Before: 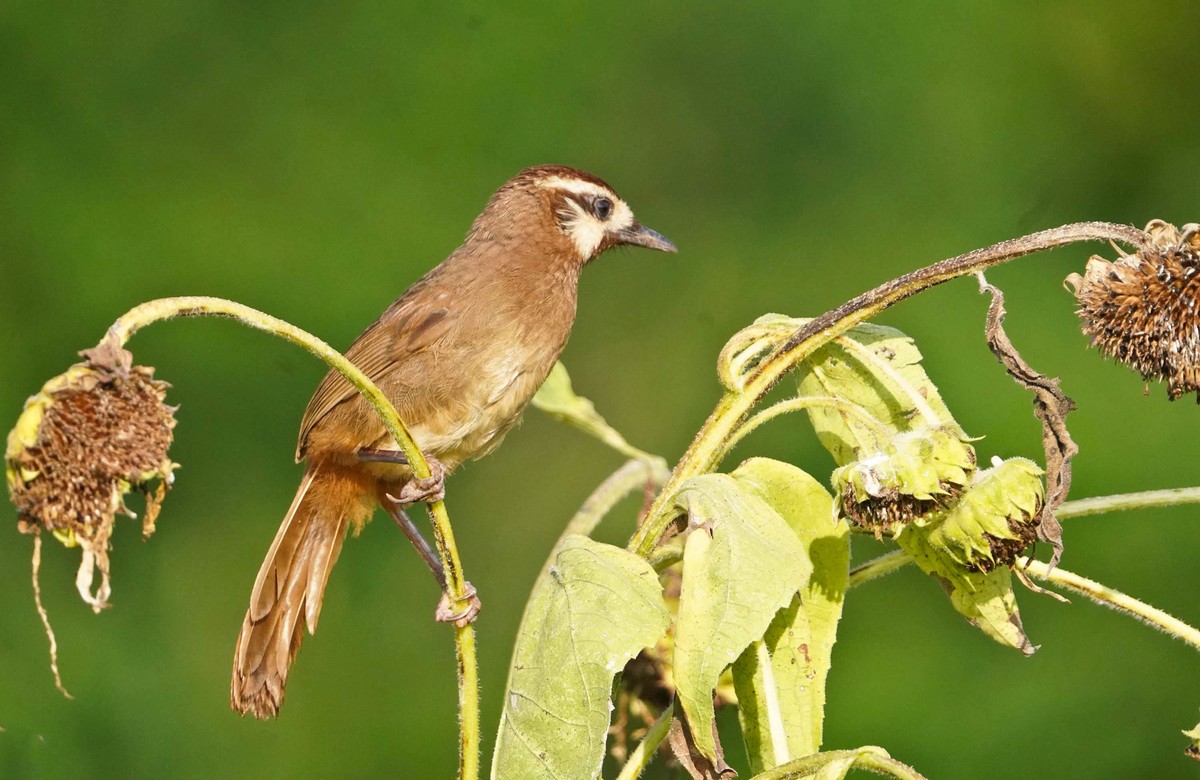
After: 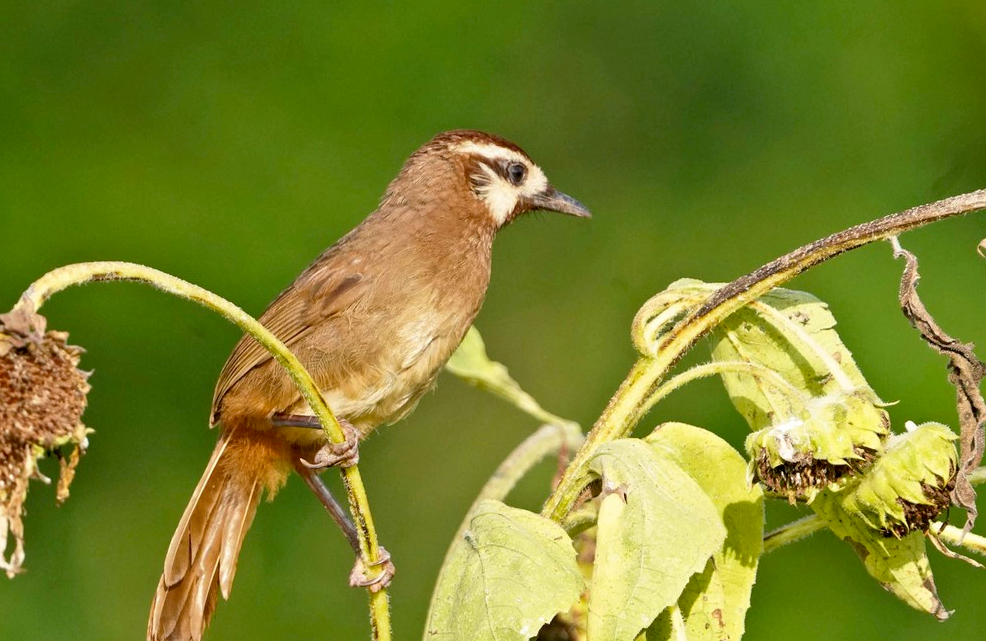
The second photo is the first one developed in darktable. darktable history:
exposure: black level correction 0.01, exposure 0.017 EV, compensate highlight preservation false
crop and rotate: left 7.247%, top 4.54%, right 10.532%, bottom 13.196%
